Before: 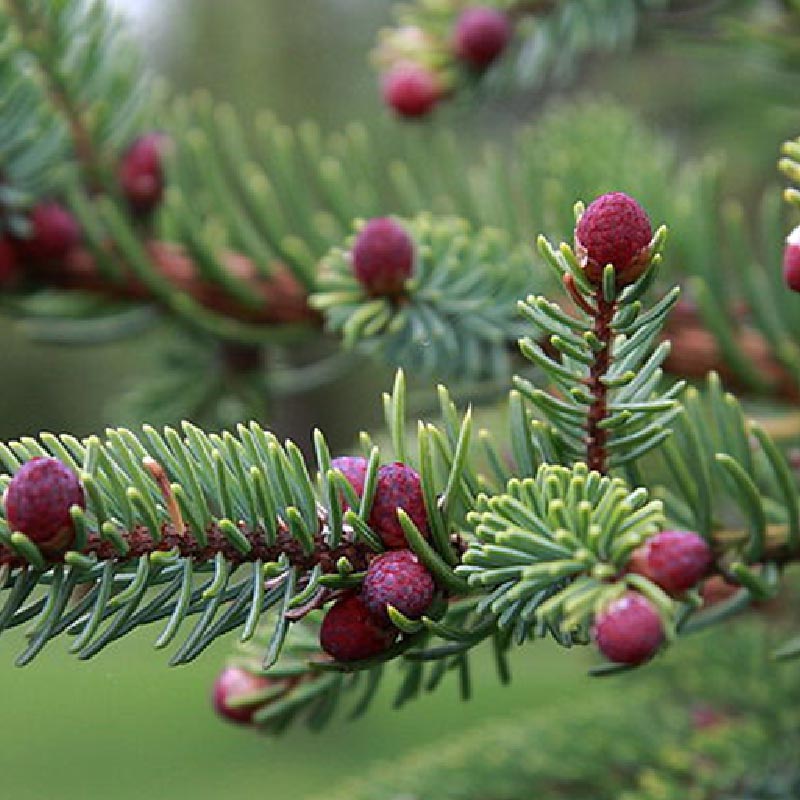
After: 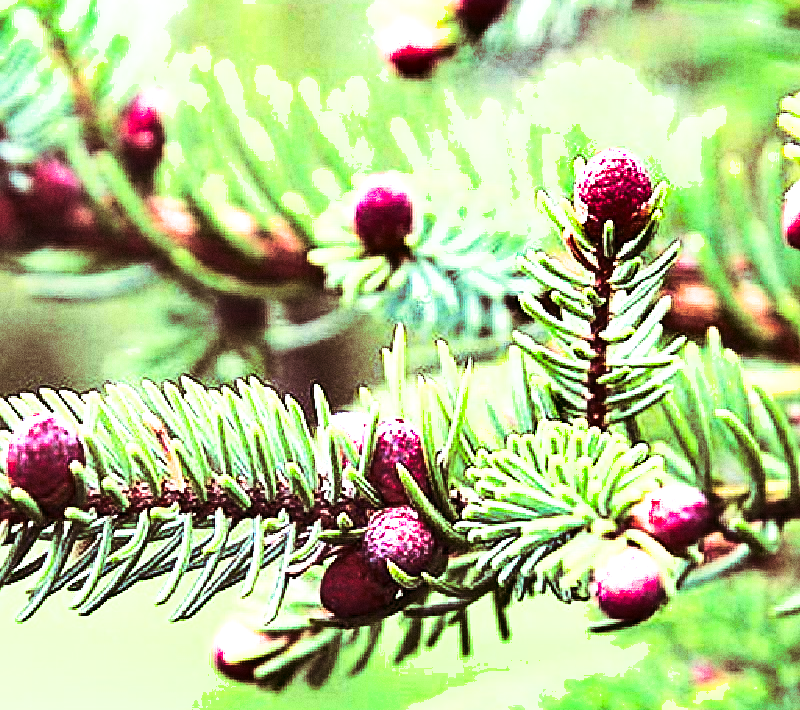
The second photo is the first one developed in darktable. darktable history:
shadows and highlights: radius 100.41, shadows 50.55, highlights -64.36, highlights color adjustment 49.82%, soften with gaussian
split-toning: on, module defaults
crop and rotate: top 5.609%, bottom 5.609%
exposure: exposure 2.25 EV, compensate highlight preservation false
grain: coarseness 0.09 ISO, strength 40%
sharpen: on, module defaults
tone curve: curves: ch0 [(0, 0.013) (0.198, 0.175) (0.512, 0.582) (0.625, 0.754) (0.81, 0.934) (1, 1)], color space Lab, linked channels, preserve colors none
